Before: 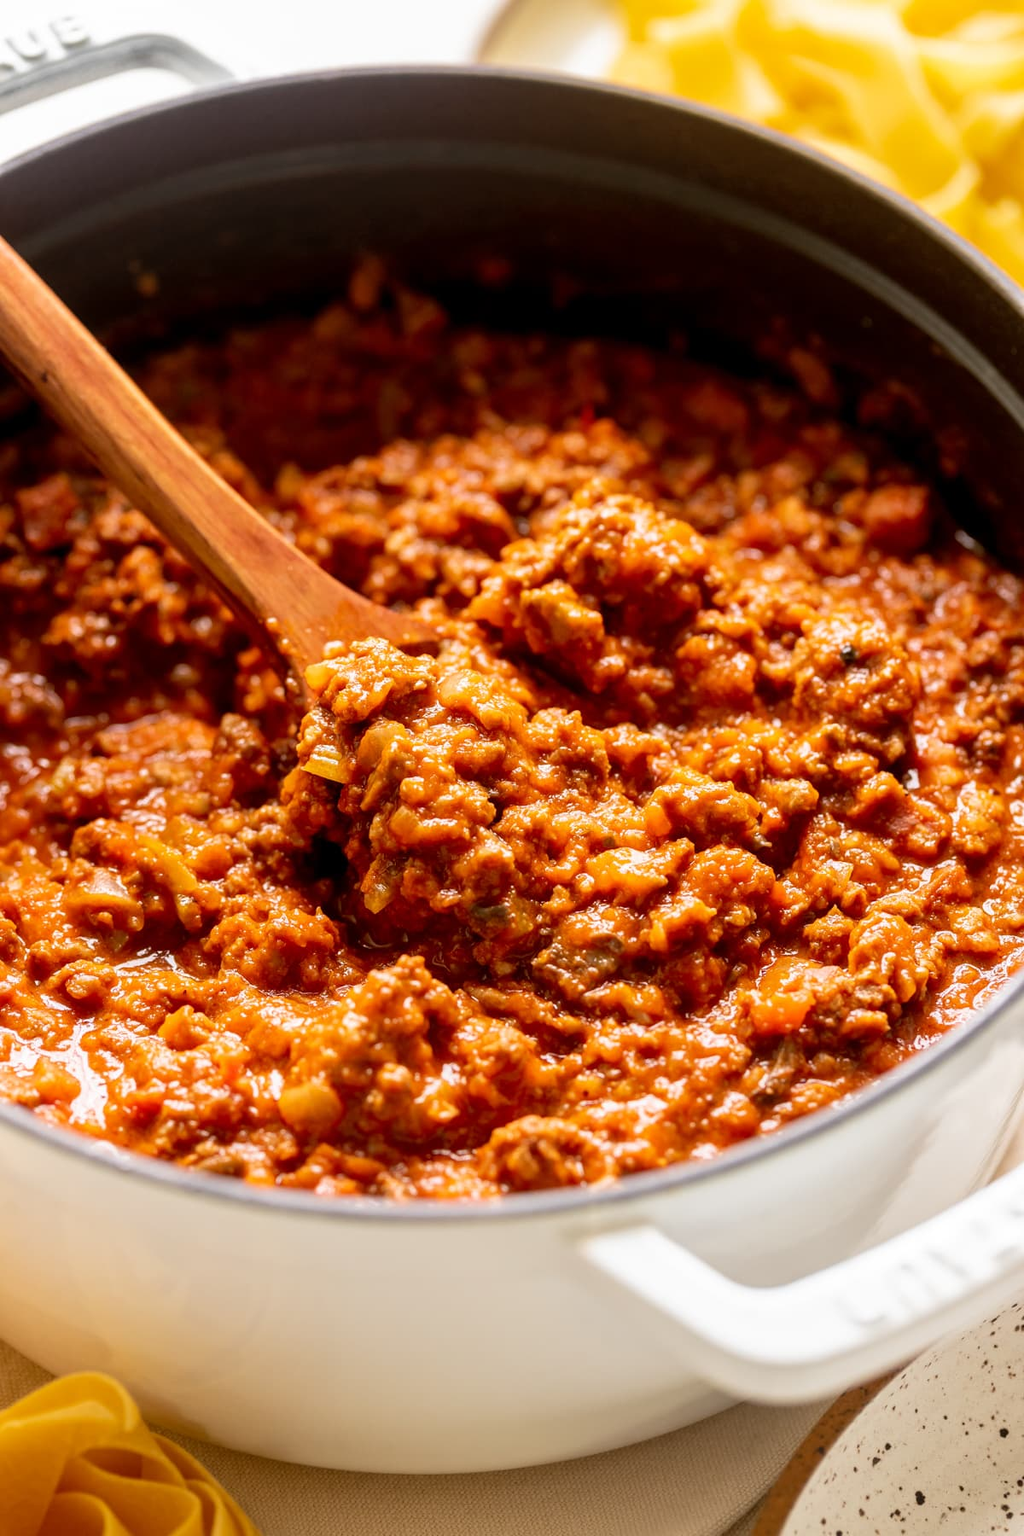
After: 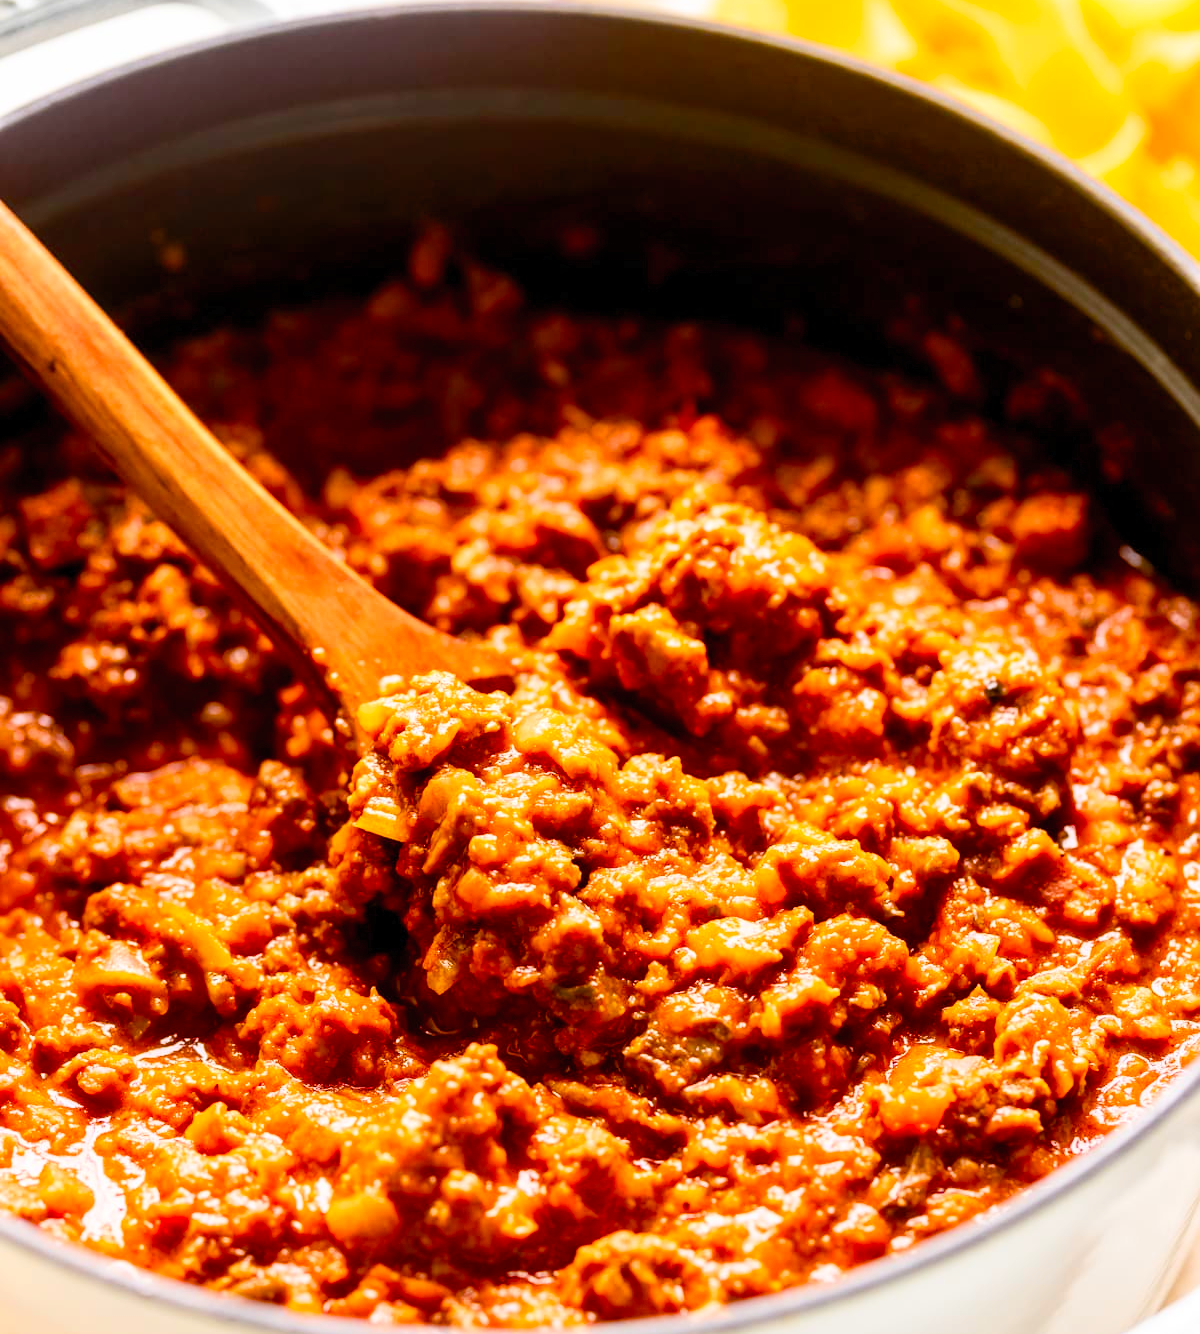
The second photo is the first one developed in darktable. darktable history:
crop: top 4.246%, bottom 21.615%
contrast brightness saturation: contrast 0.196, brightness 0.156, saturation 0.225
color balance rgb: shadows lift › chroma 1.005%, shadows lift › hue 31.2°, perceptual saturation grading › global saturation 20%, perceptual saturation grading › highlights -25.586%, perceptual saturation grading › shadows 50.056%
